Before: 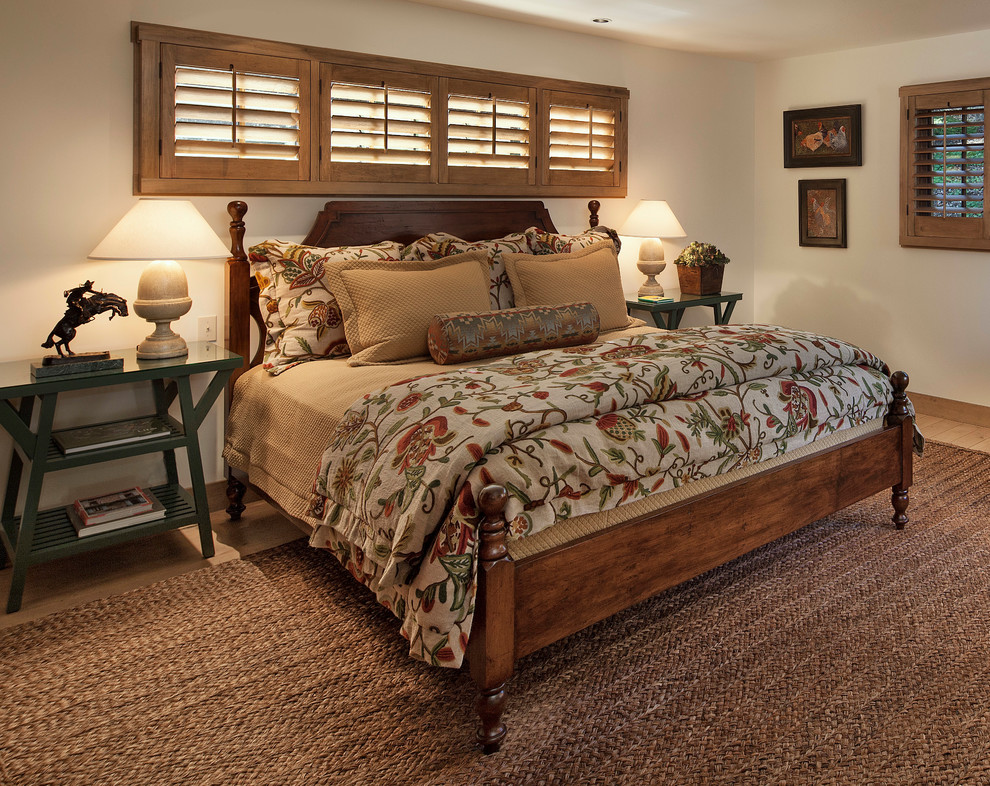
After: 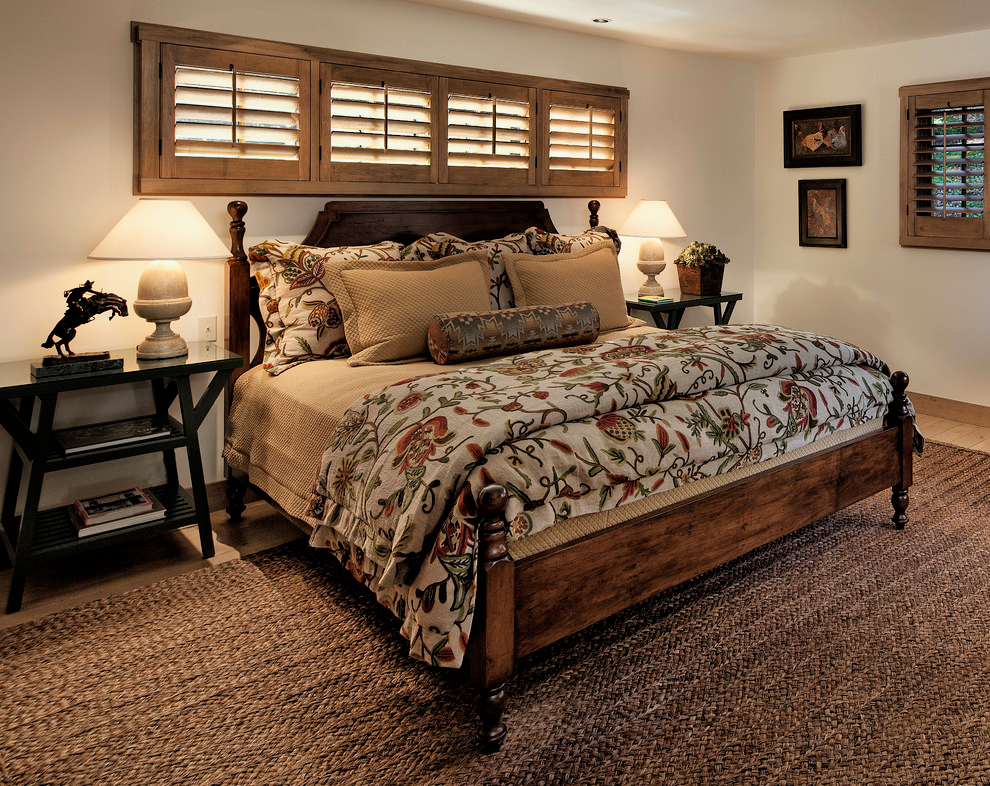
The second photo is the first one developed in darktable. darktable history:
filmic rgb: black relative exposure -4.91 EV, white relative exposure 2.84 EV, hardness 3.7, color science v6 (2022)
